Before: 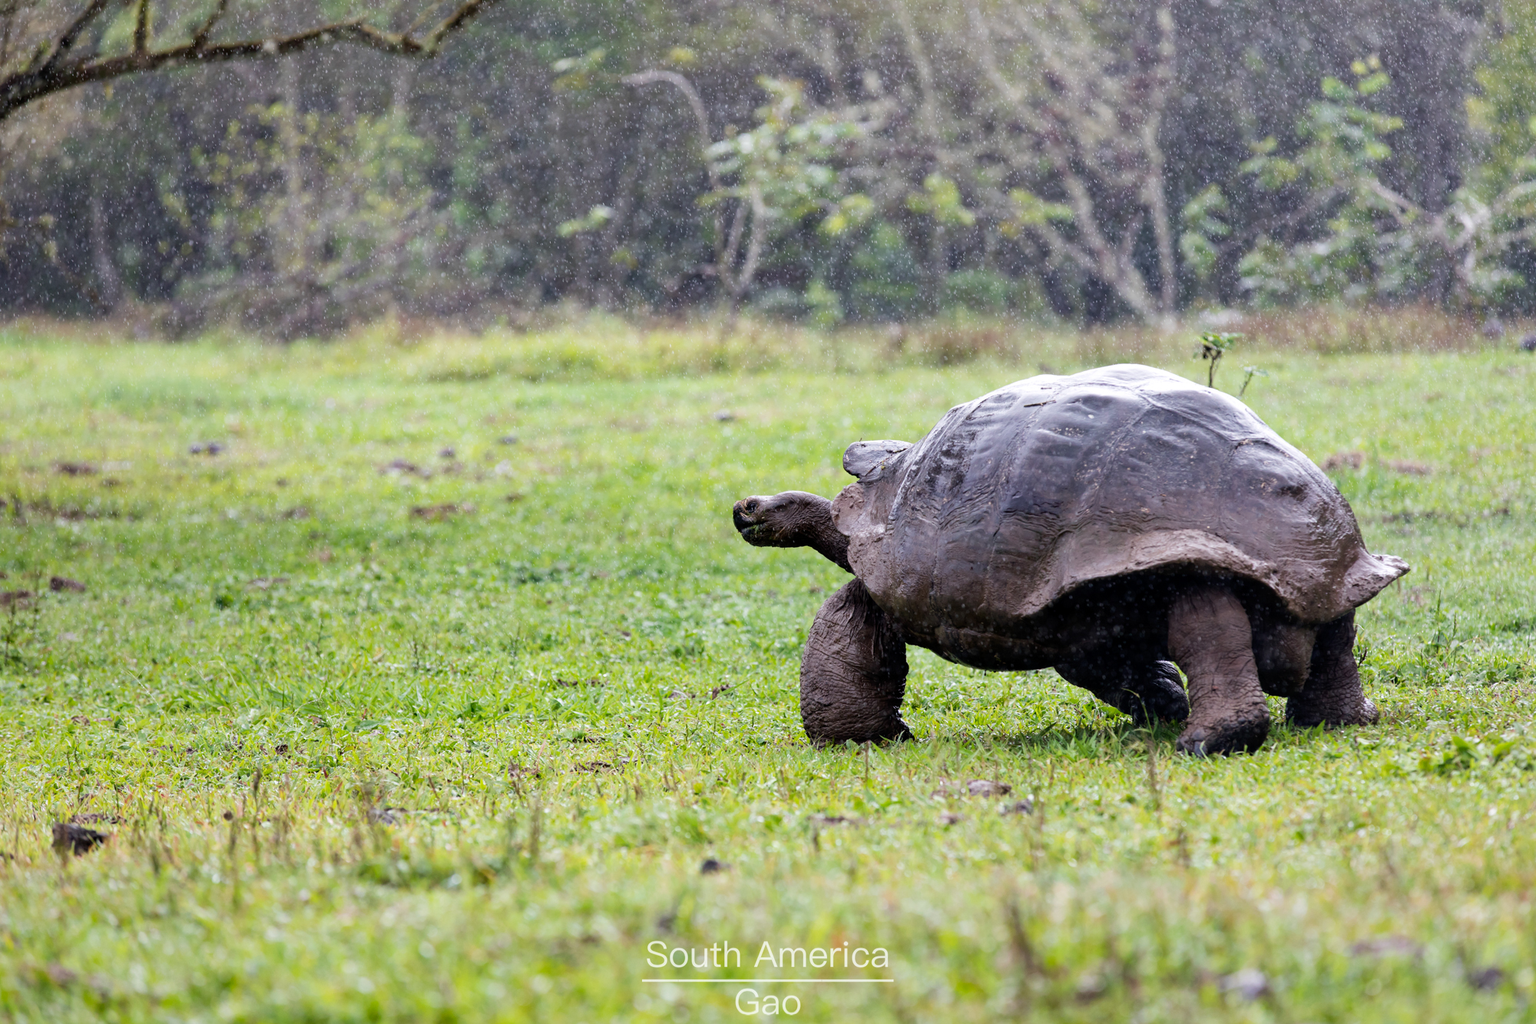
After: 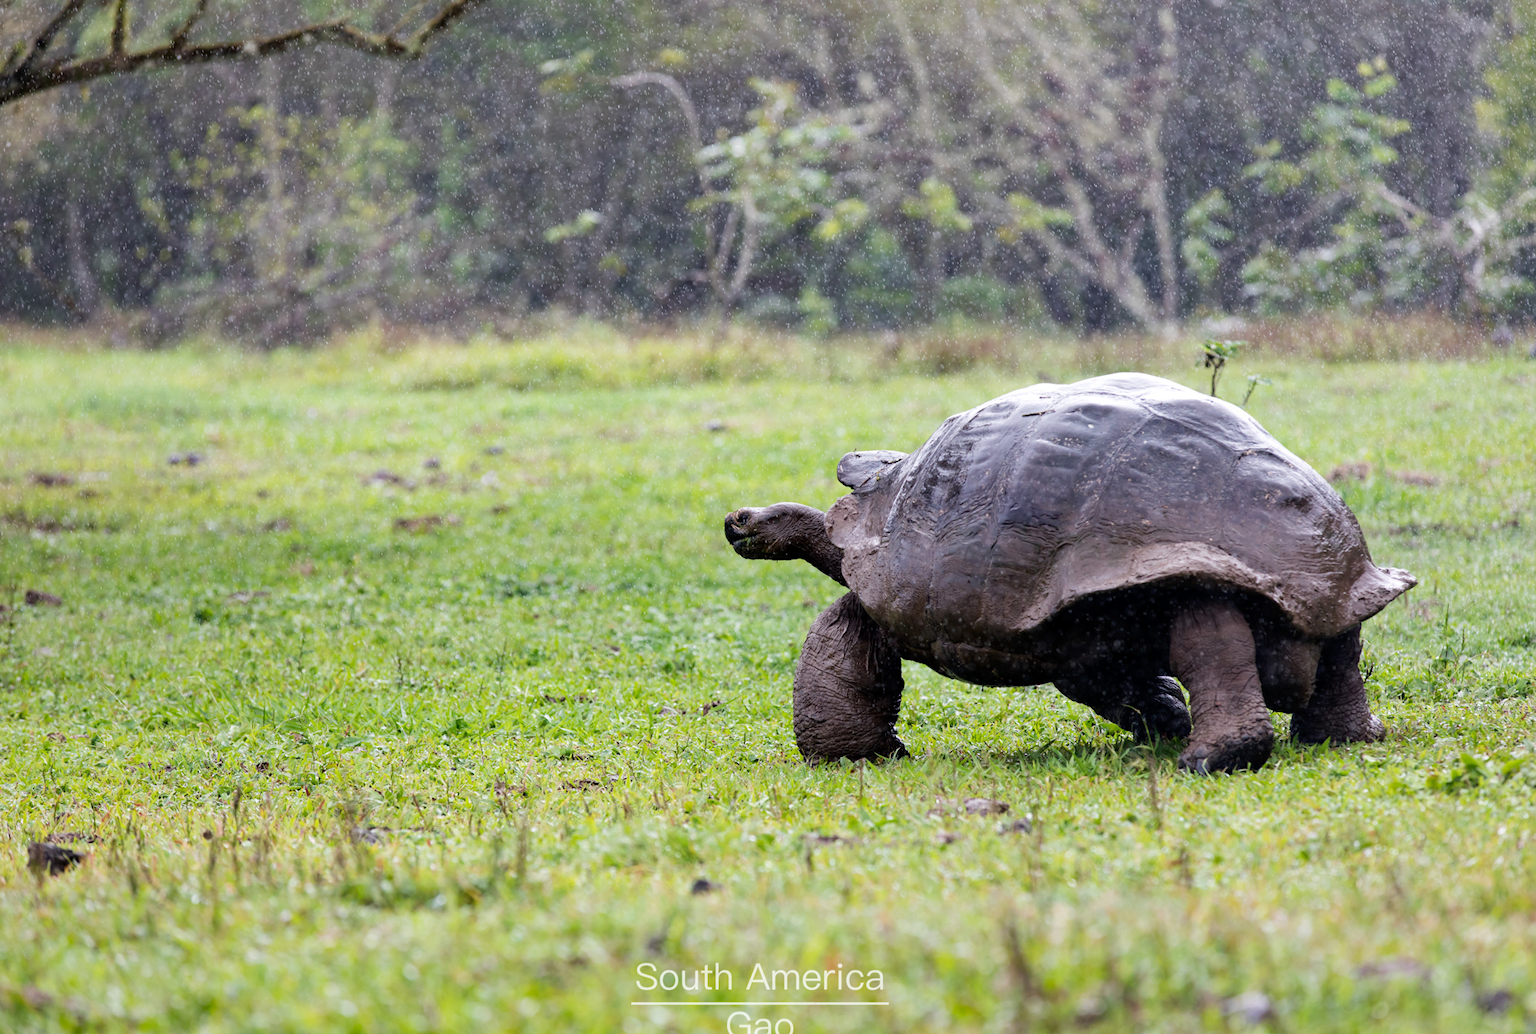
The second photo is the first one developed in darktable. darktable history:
crop and rotate: left 1.67%, right 0.597%, bottom 1.218%
